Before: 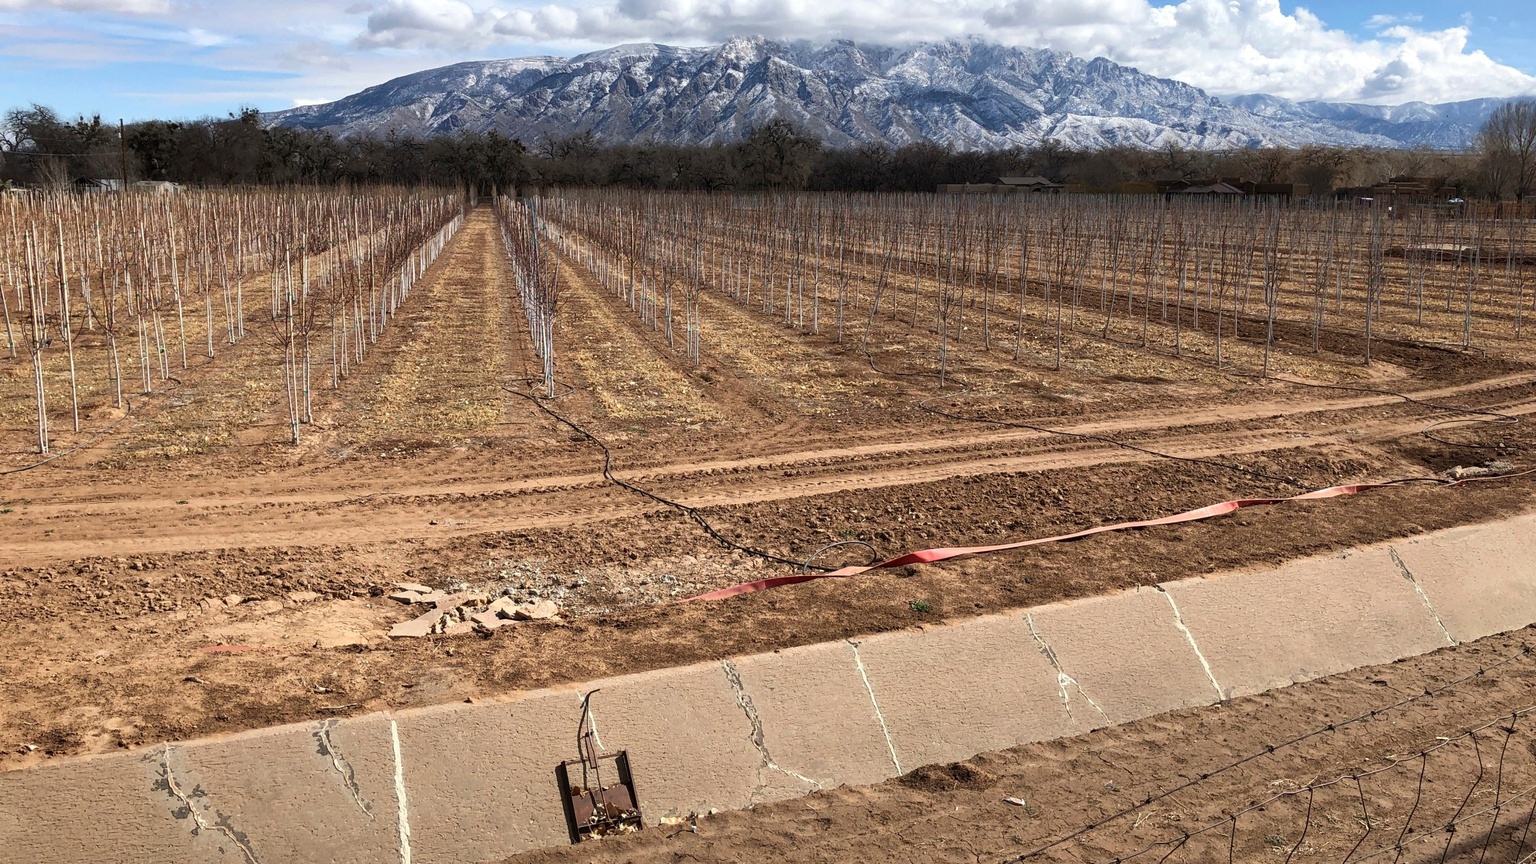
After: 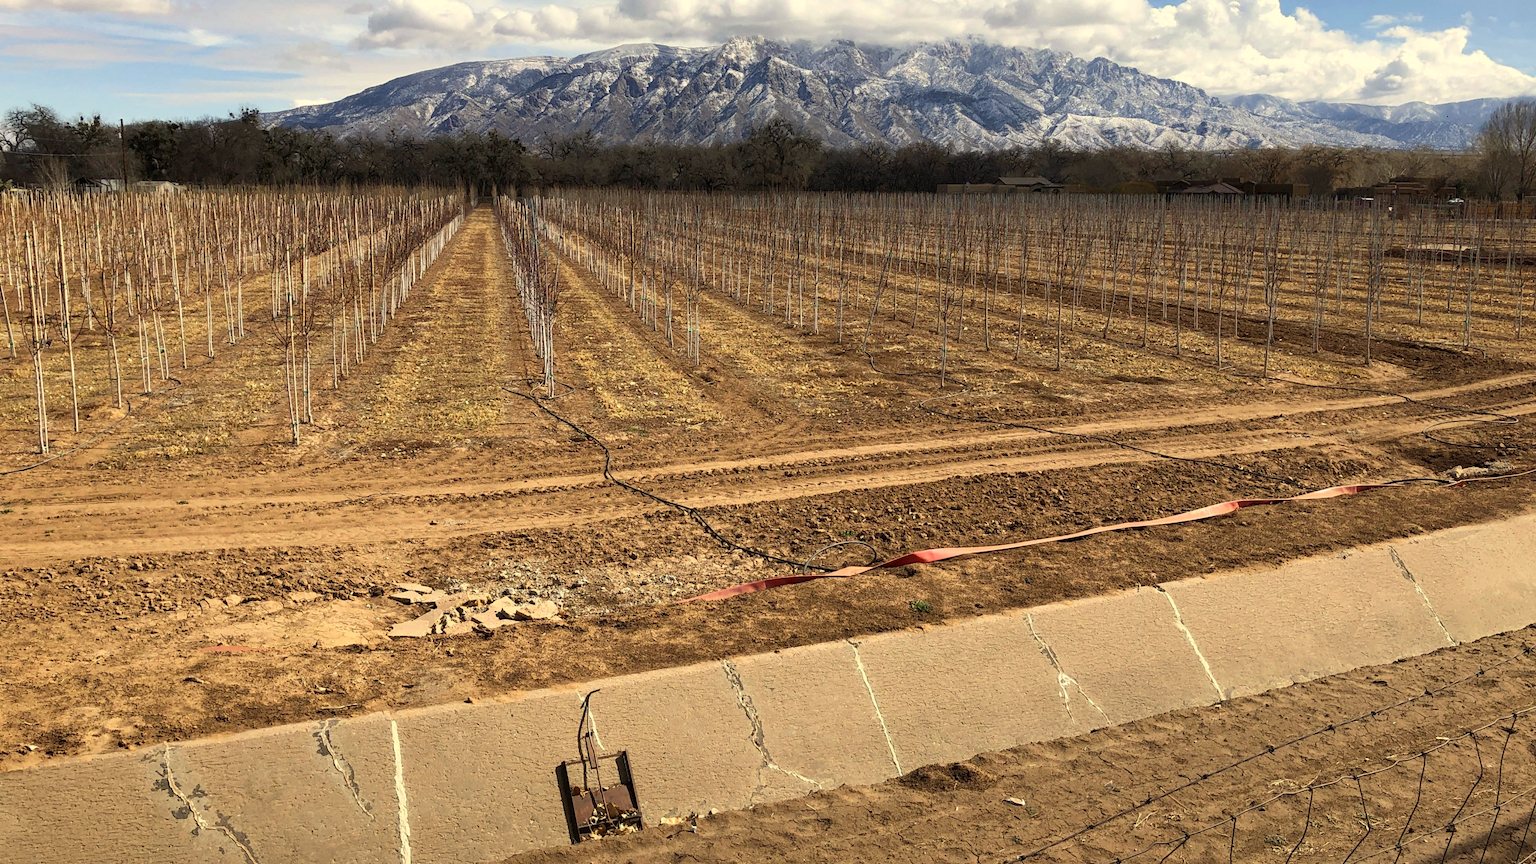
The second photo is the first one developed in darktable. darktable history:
color correction: highlights a* 1.27, highlights b* 17.47
